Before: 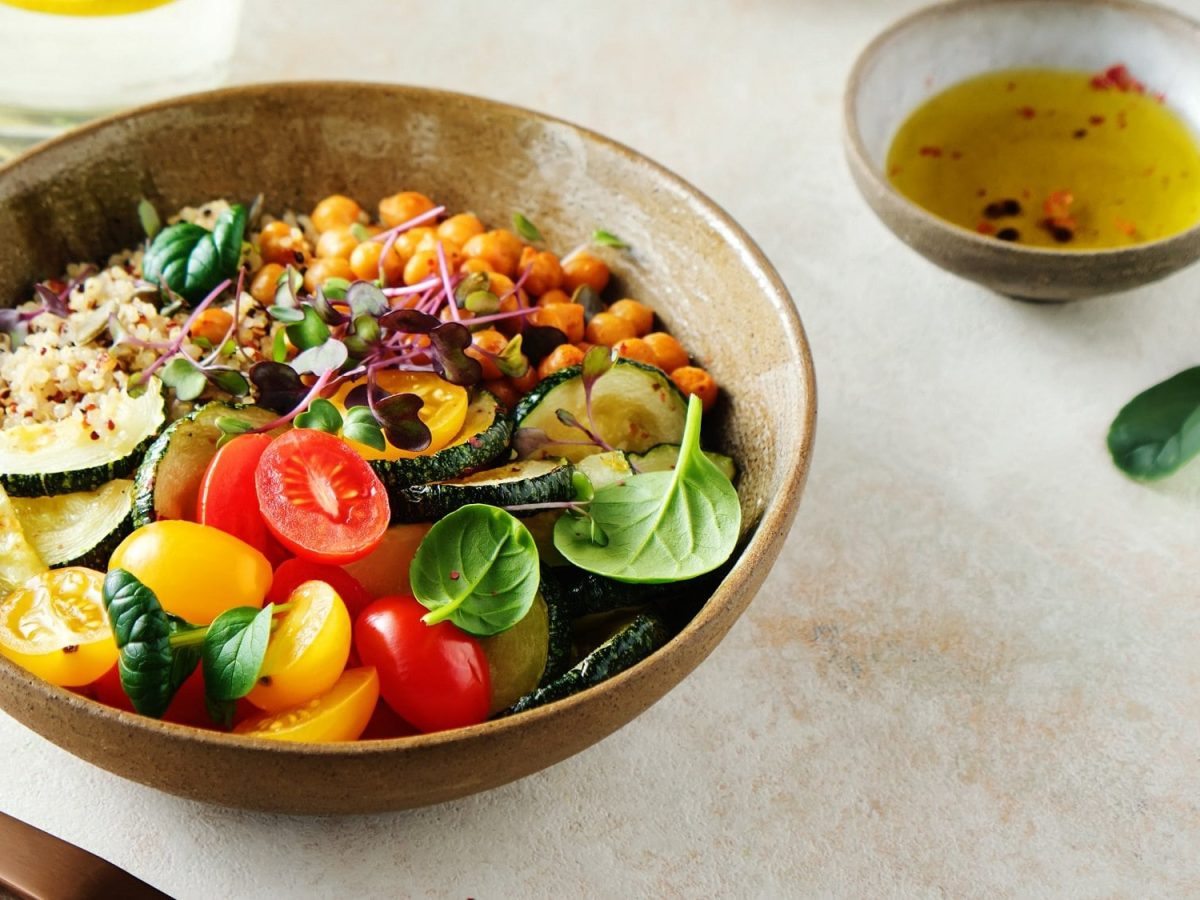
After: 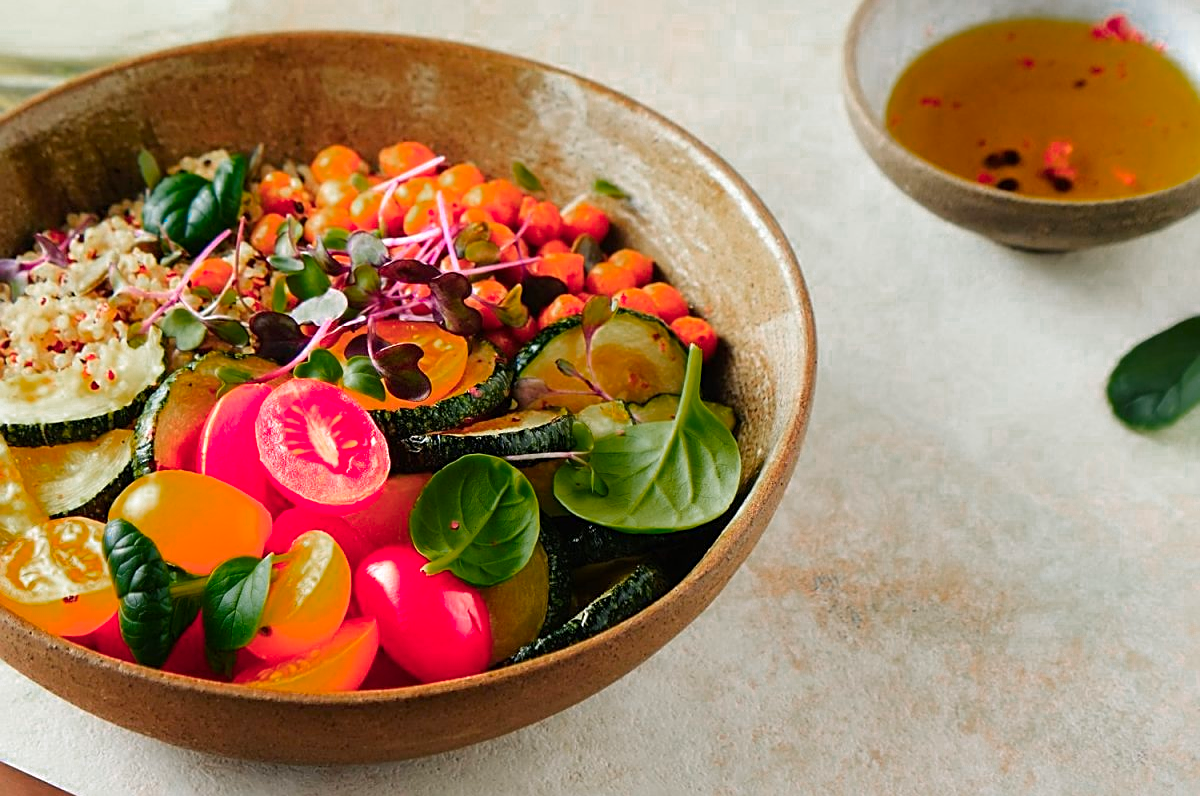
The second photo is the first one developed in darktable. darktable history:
sharpen: amount 0.493
crop and rotate: top 5.592%, bottom 5.858%
color zones: curves: ch0 [(0, 0.553) (0.123, 0.58) (0.23, 0.419) (0.468, 0.155) (0.605, 0.132) (0.723, 0.063) (0.833, 0.172) (0.921, 0.468)]; ch1 [(0.025, 0.645) (0.229, 0.584) (0.326, 0.551) (0.537, 0.446) (0.599, 0.911) (0.708, 1) (0.805, 0.944)]; ch2 [(0.086, 0.468) (0.254, 0.464) (0.638, 0.564) (0.702, 0.592) (0.768, 0.564)], mix 27.2%
